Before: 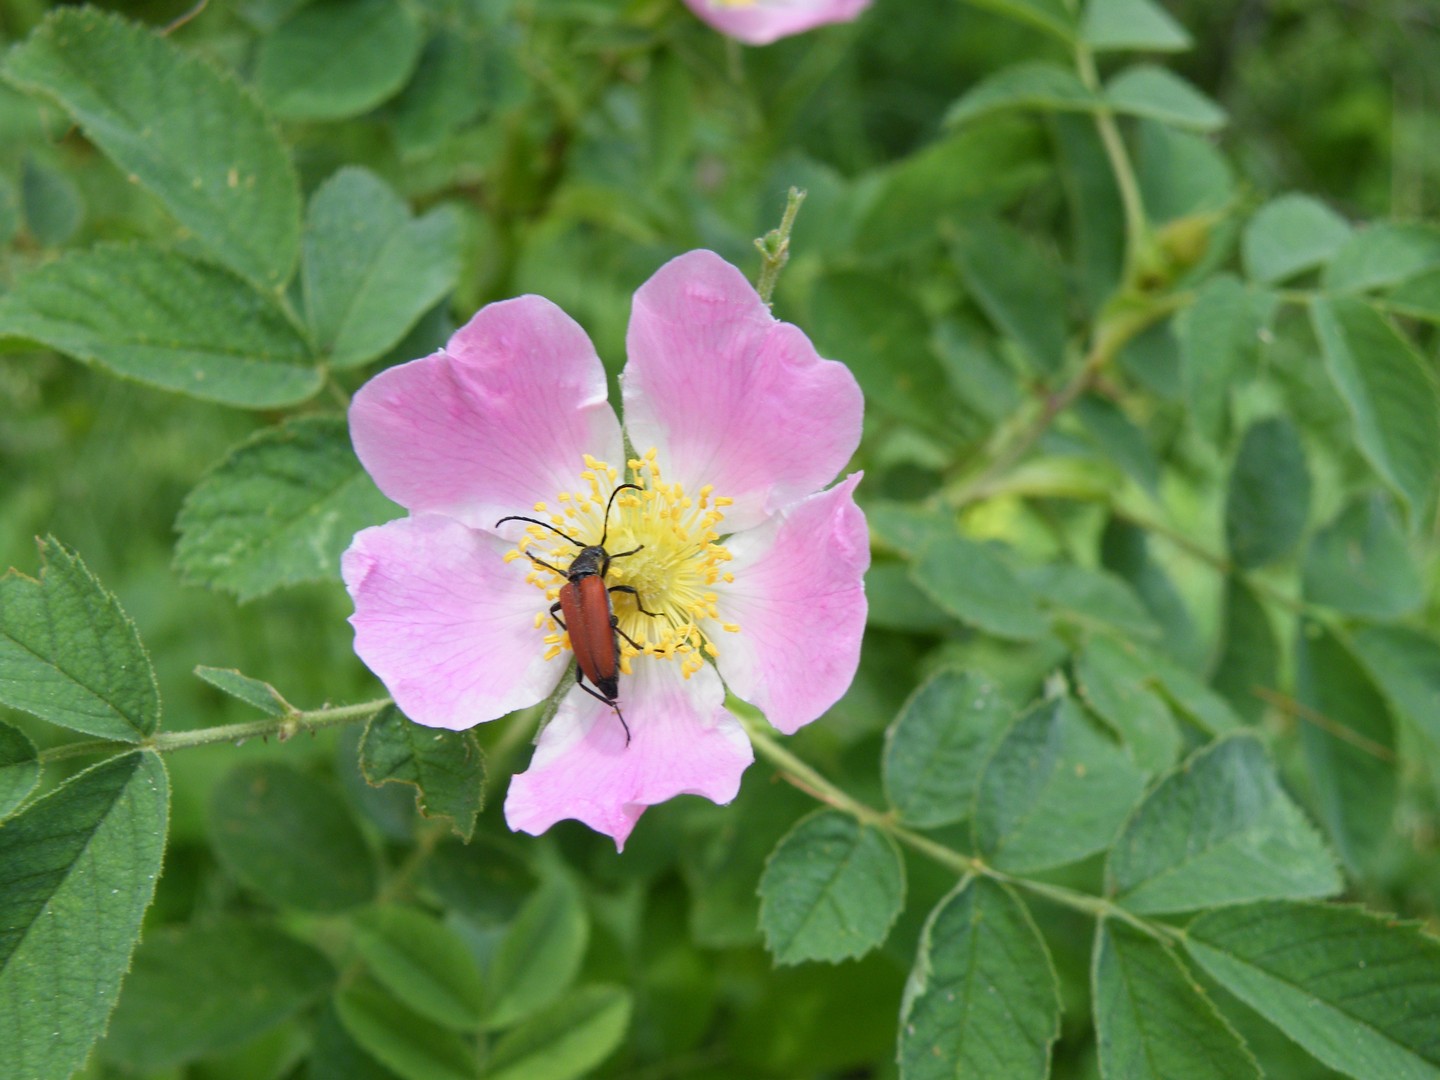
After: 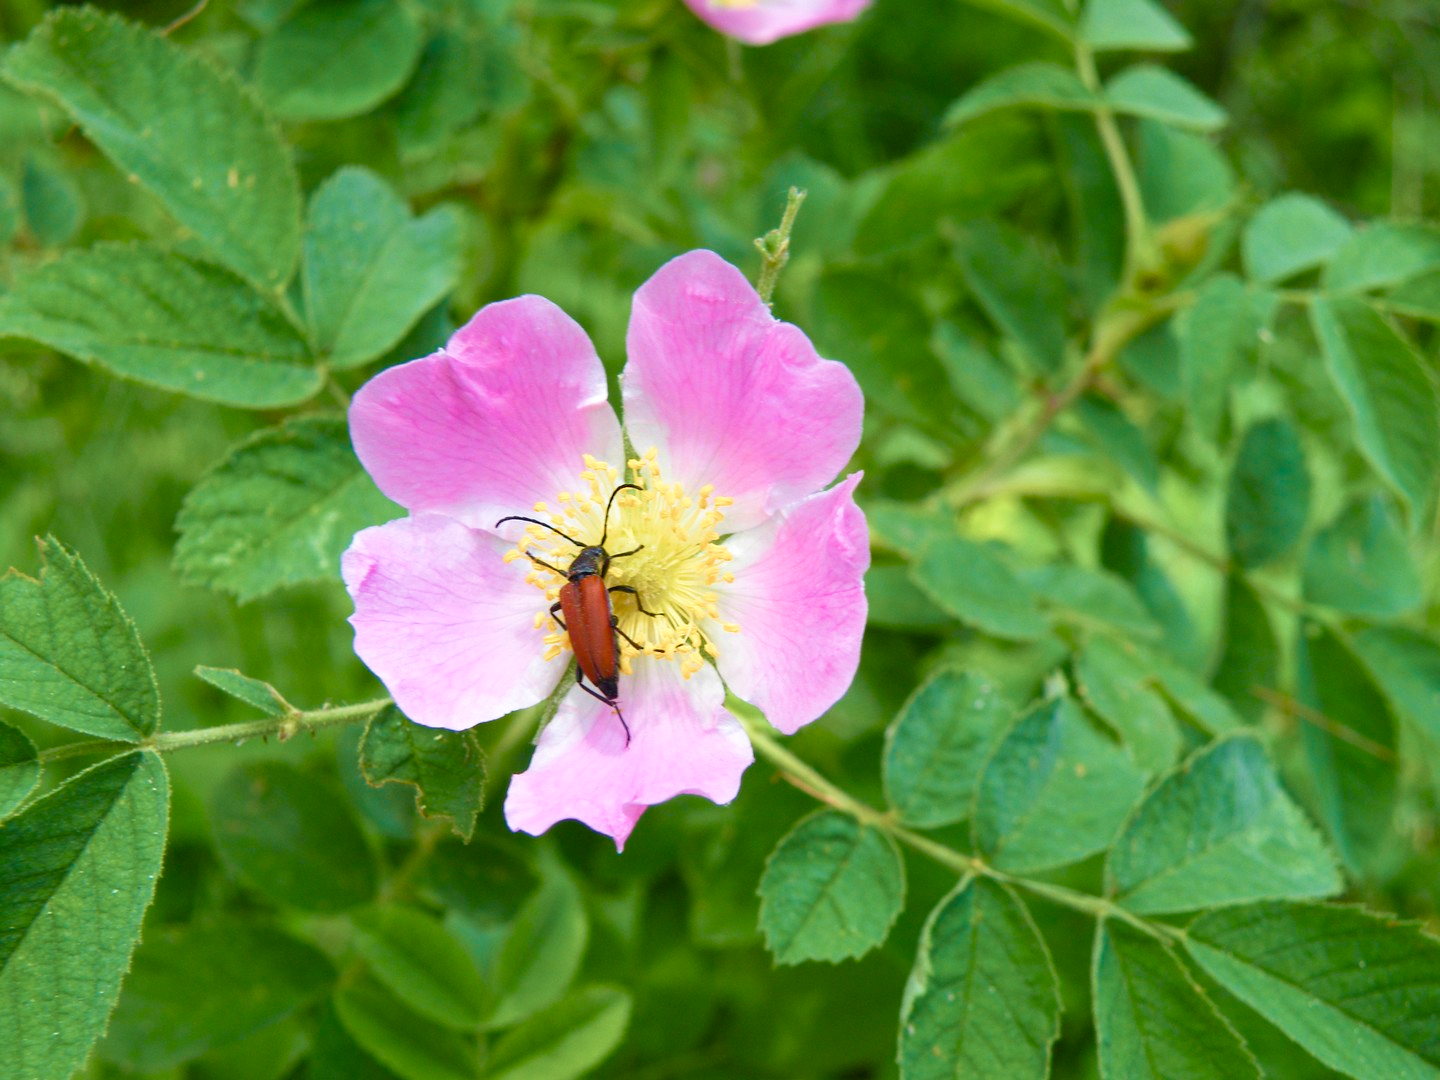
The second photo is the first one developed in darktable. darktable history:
velvia: strength 56.27%
exposure: exposure 0.201 EV, compensate exposure bias true, compensate highlight preservation false
color balance rgb: linear chroma grading › global chroma 13.407%, perceptual saturation grading › global saturation 20%, perceptual saturation grading › highlights -49.355%, perceptual saturation grading › shadows 25.058%
